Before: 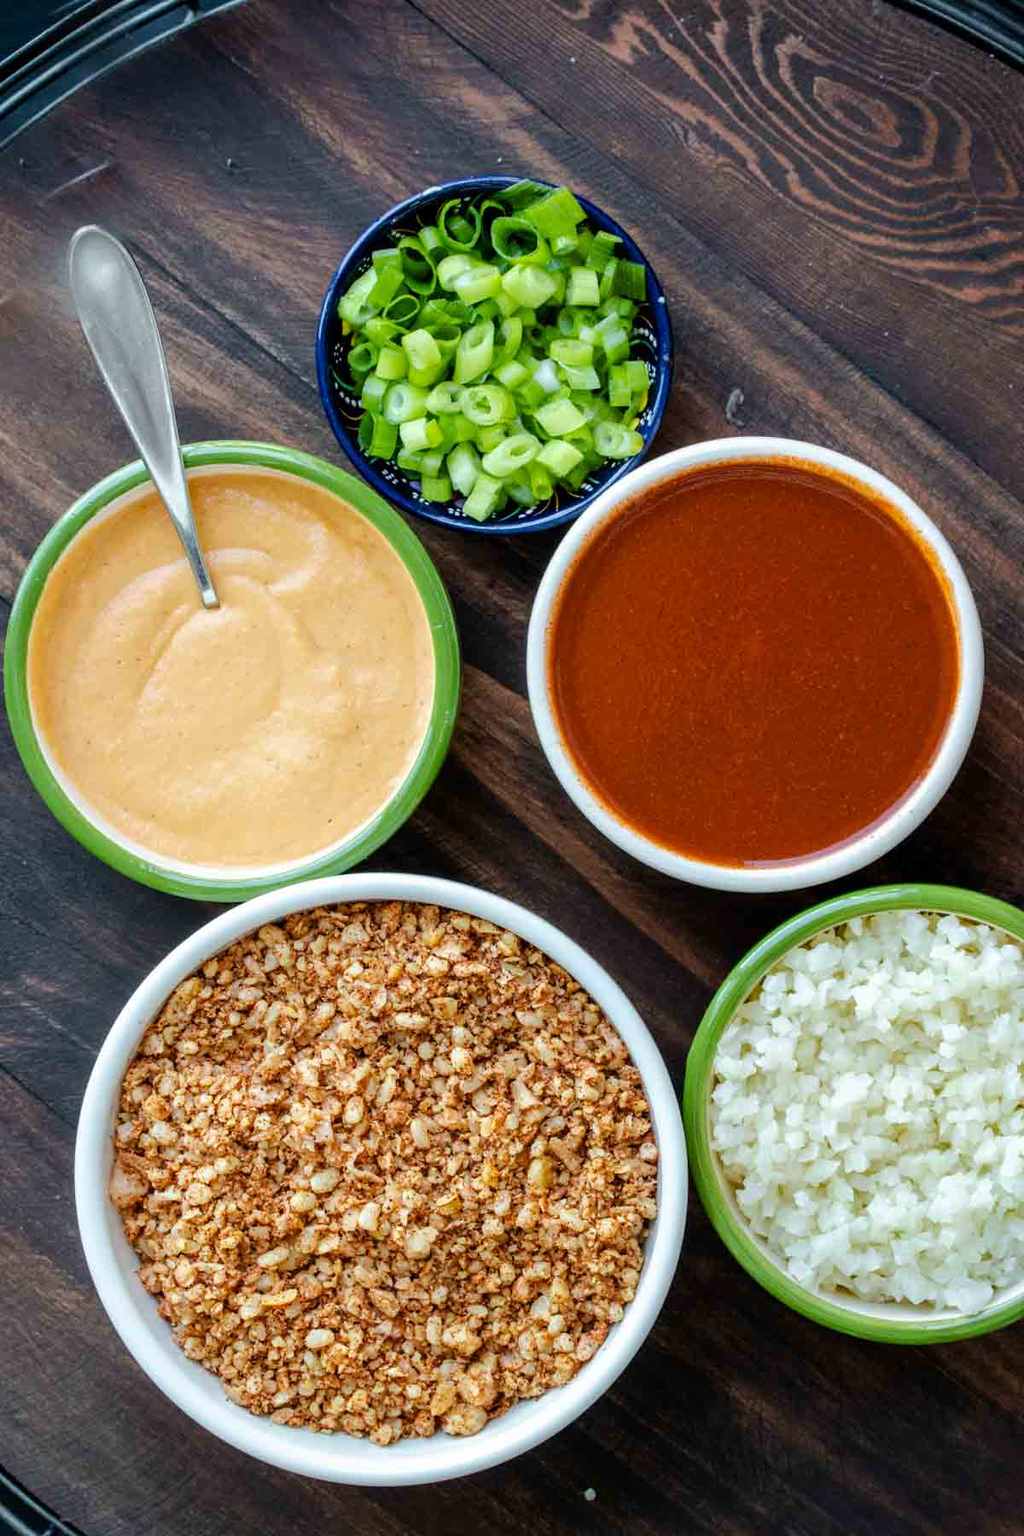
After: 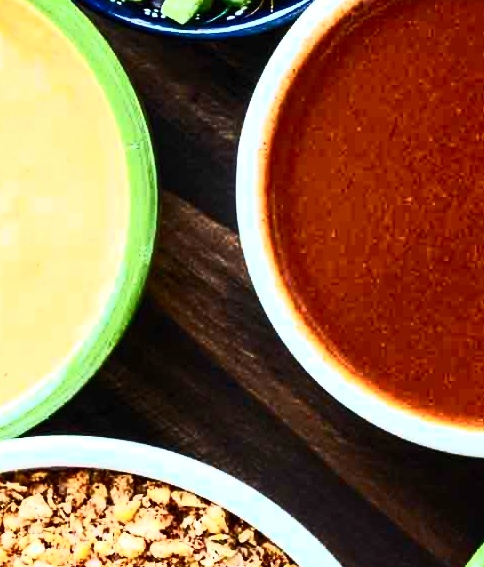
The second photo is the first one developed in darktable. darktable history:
contrast brightness saturation: contrast 0.626, brightness 0.34, saturation 0.144
crop: left 31.763%, top 32.665%, right 27.547%, bottom 35.569%
tone equalizer: -8 EV -0.421 EV, -7 EV -0.354 EV, -6 EV -0.325 EV, -5 EV -0.208 EV, -3 EV 0.19 EV, -2 EV 0.342 EV, -1 EV 0.402 EV, +0 EV 0.434 EV, edges refinement/feathering 500, mask exposure compensation -1.57 EV, preserve details no
exposure: compensate exposure bias true, compensate highlight preservation false
